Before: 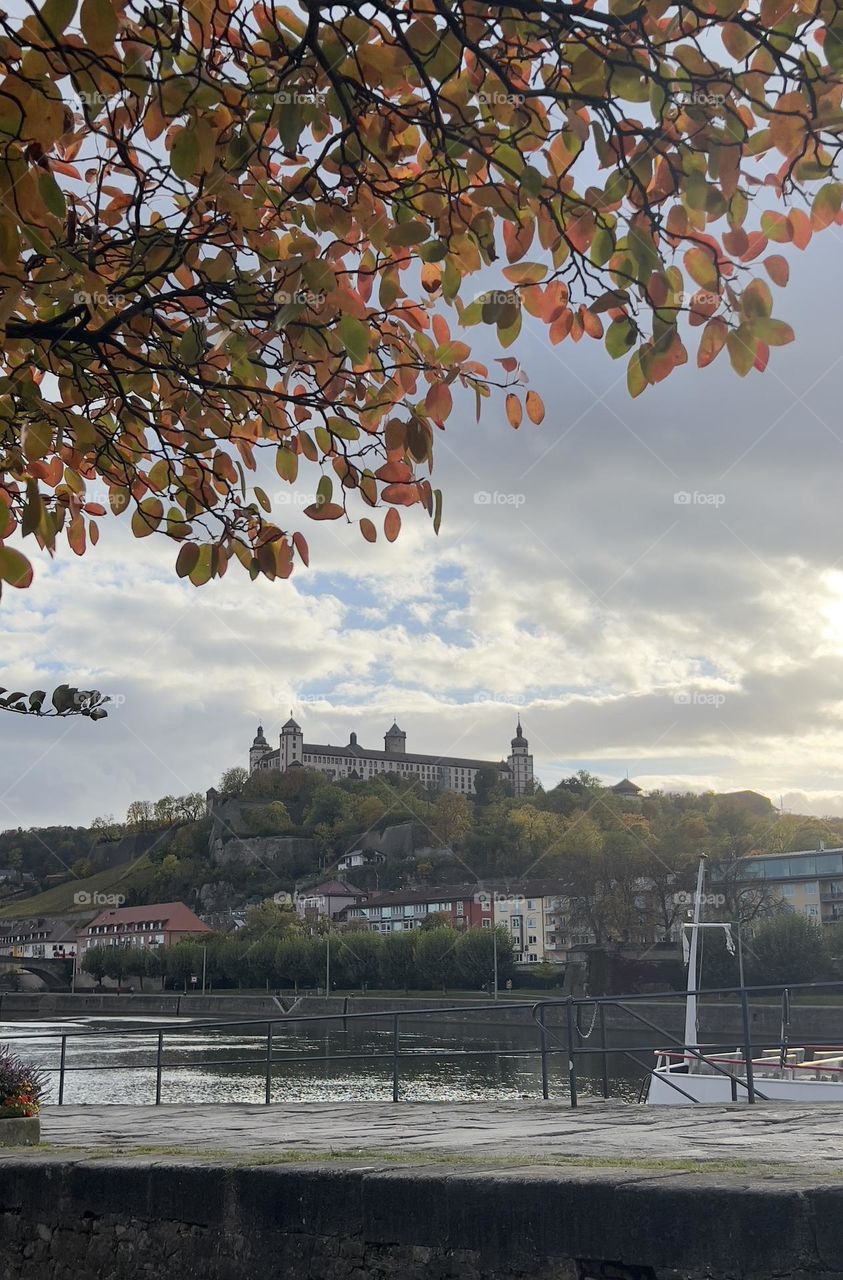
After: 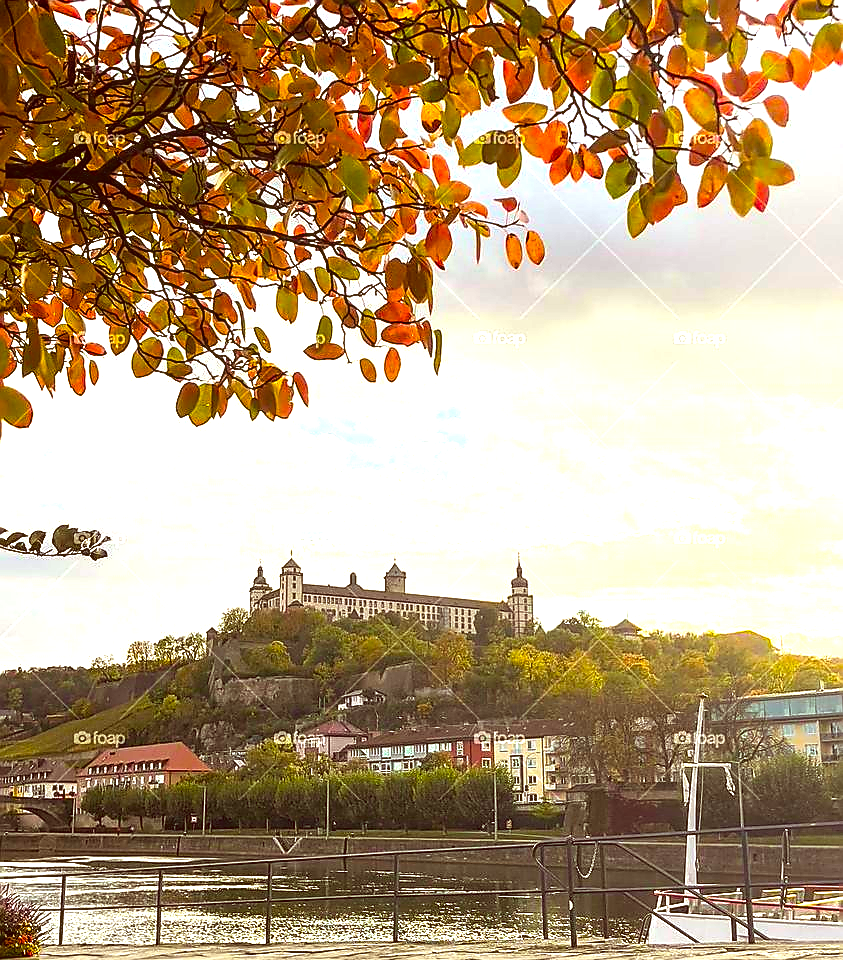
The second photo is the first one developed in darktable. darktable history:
crop and rotate: top 12.5%, bottom 12.5%
sharpen: radius 1.4, amount 1.25, threshold 0.7
shadows and highlights: radius 334.93, shadows 63.48, highlights 6.06, compress 87.7%, highlights color adjustment 39.73%, soften with gaussian
color balance rgb: linear chroma grading › global chroma 25%, perceptual saturation grading › global saturation 40%, perceptual brilliance grading › global brilliance 30%, global vibrance 40%
color correction: highlights a* 1.12, highlights b* 24.26, shadows a* 15.58, shadows b* 24.26
tone equalizer: -8 EV -0.417 EV, -7 EV -0.389 EV, -6 EV -0.333 EV, -5 EV -0.222 EV, -3 EV 0.222 EV, -2 EV 0.333 EV, -1 EV 0.389 EV, +0 EV 0.417 EV, edges refinement/feathering 500, mask exposure compensation -1.57 EV, preserve details no
local contrast: on, module defaults
